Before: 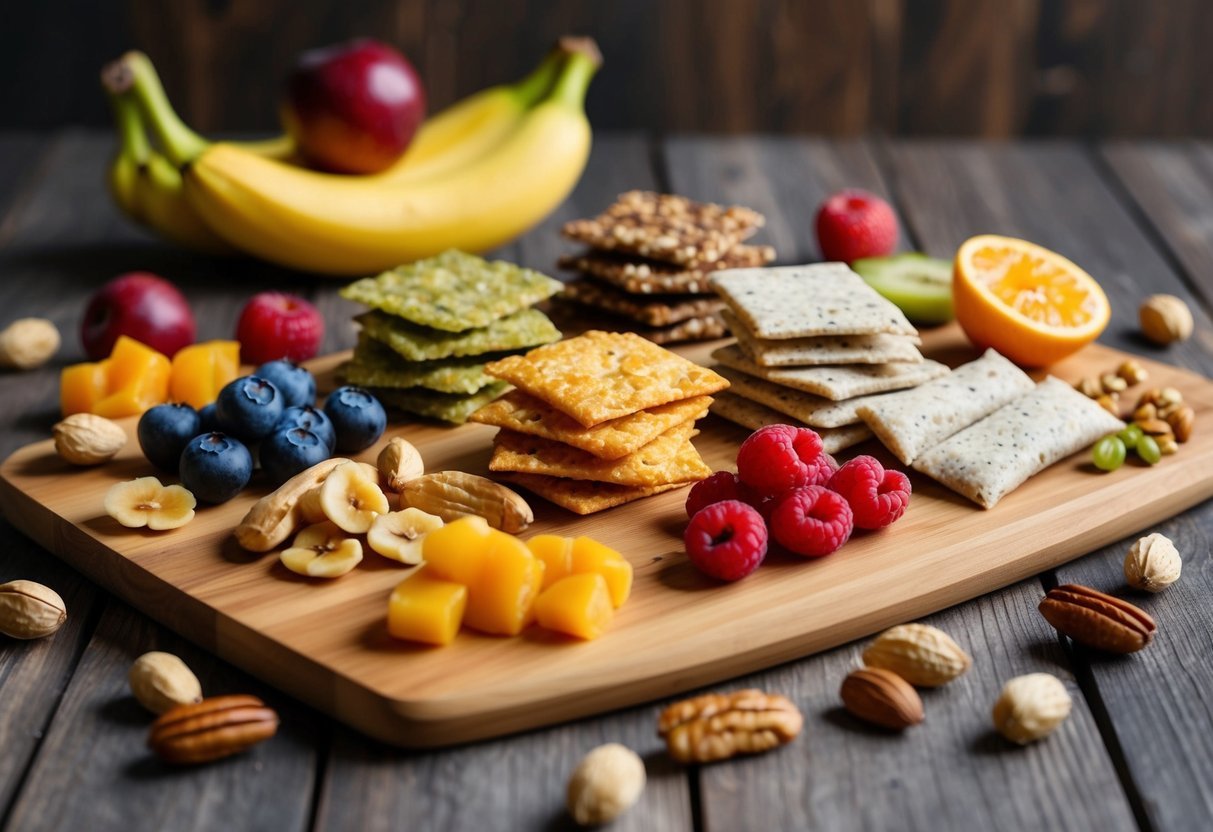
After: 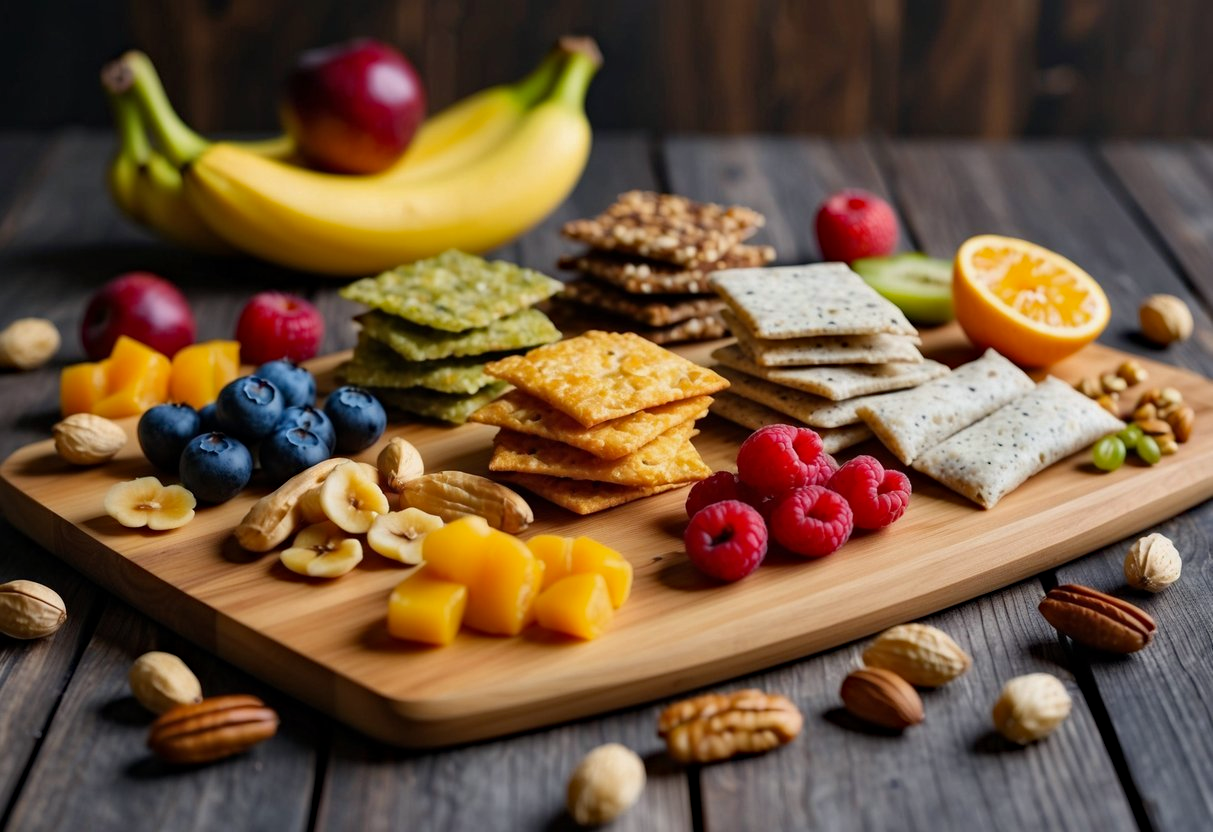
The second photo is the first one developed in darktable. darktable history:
exposure: exposure -0.115 EV, compensate highlight preservation false
haze removal: compatibility mode true, adaptive false
